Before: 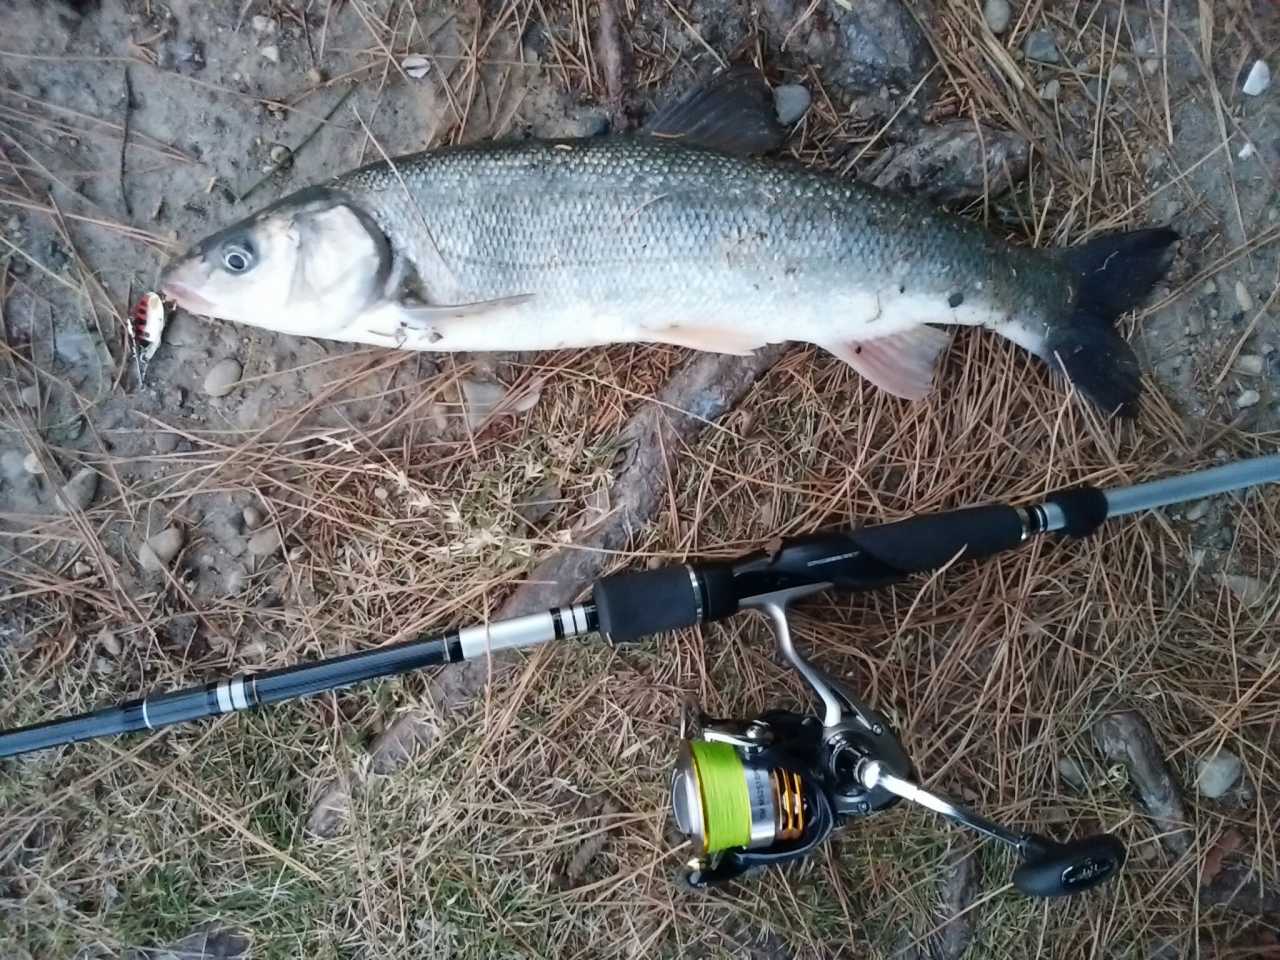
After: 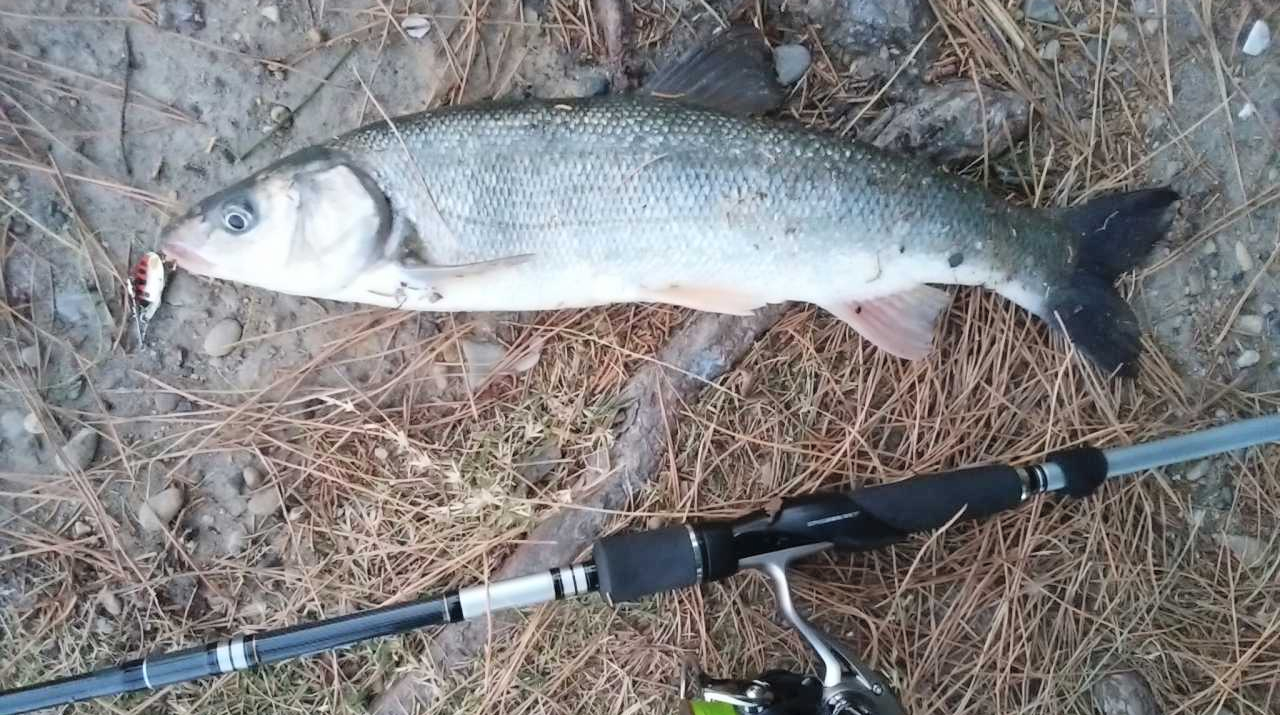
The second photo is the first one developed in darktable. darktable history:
crop: top 4.256%, bottom 21.201%
contrast brightness saturation: brightness 0.151
